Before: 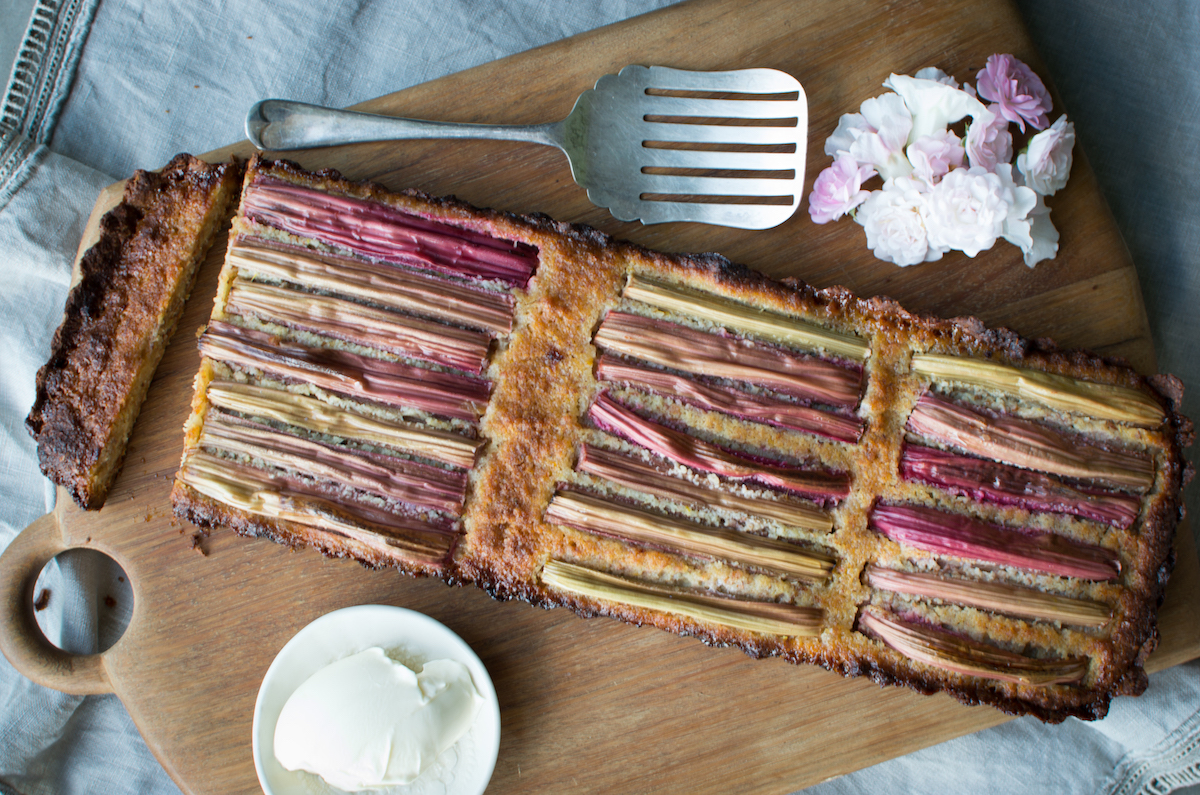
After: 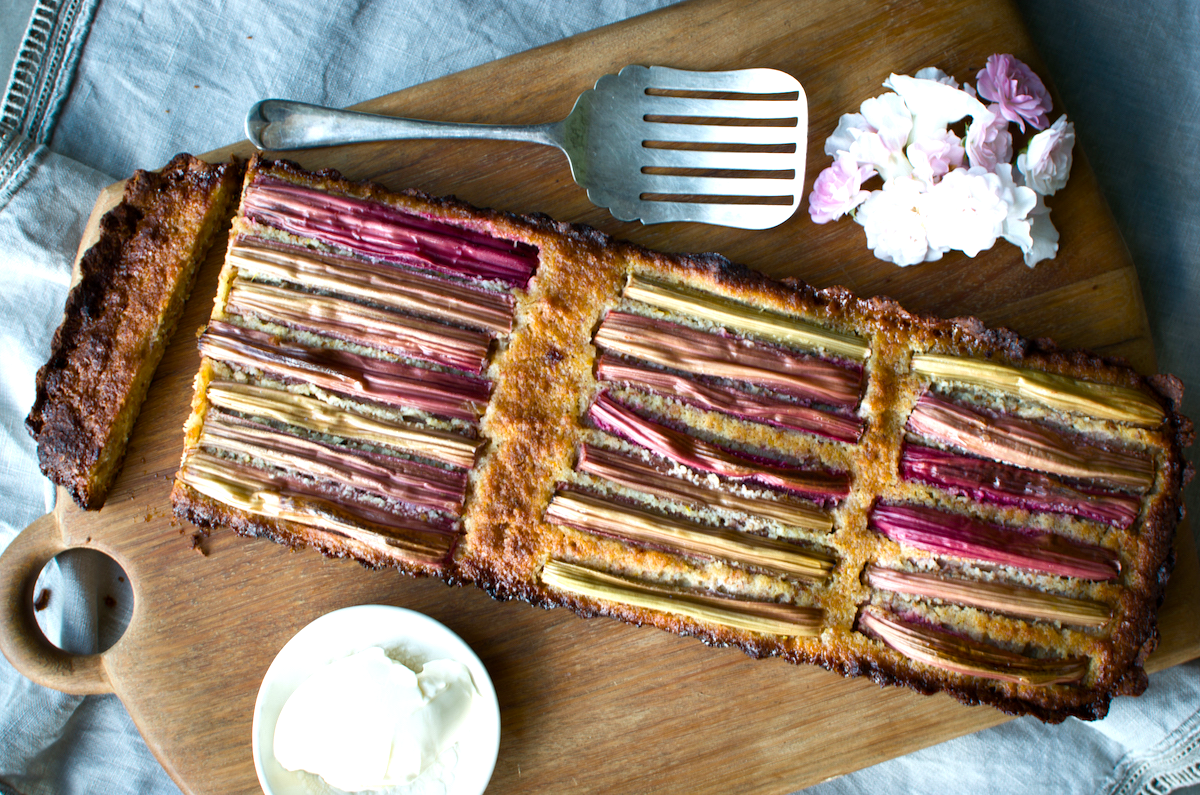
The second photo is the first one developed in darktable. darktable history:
color balance rgb: perceptual saturation grading › global saturation 20%, perceptual saturation grading › highlights -25.394%, perceptual saturation grading › shadows 25.452%, perceptual brilliance grading › global brilliance 15.153%, perceptual brilliance grading › shadows -34.801%, global vibrance 20%
